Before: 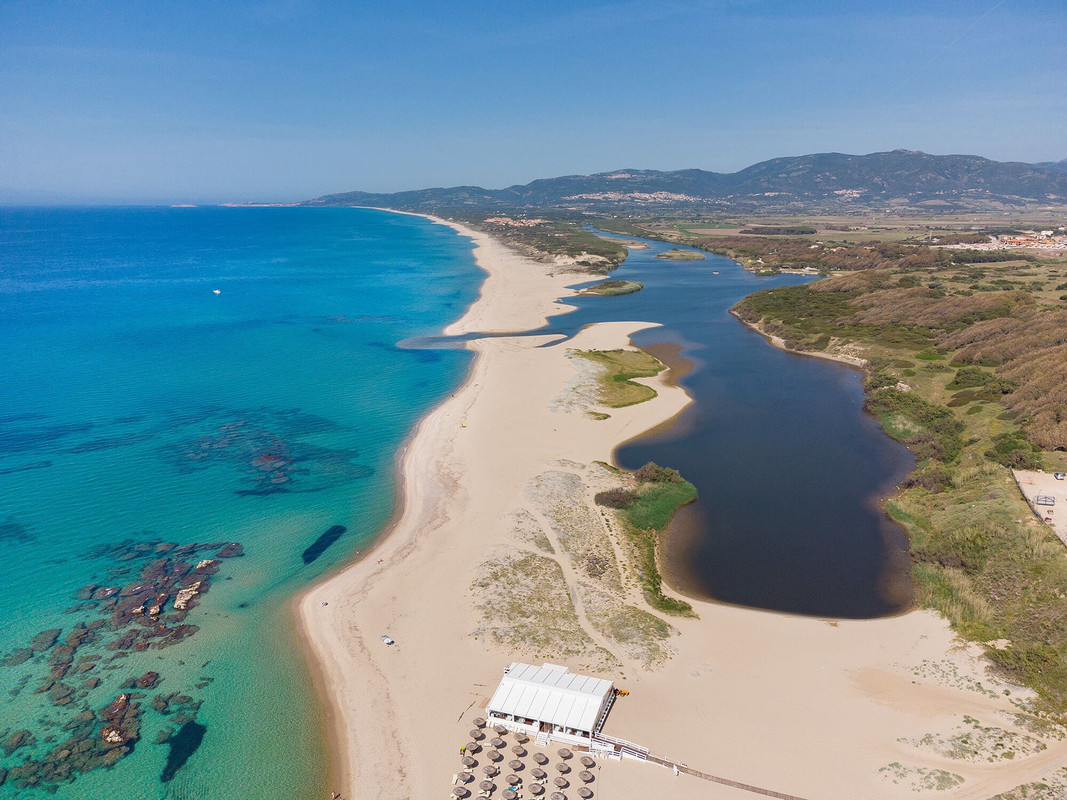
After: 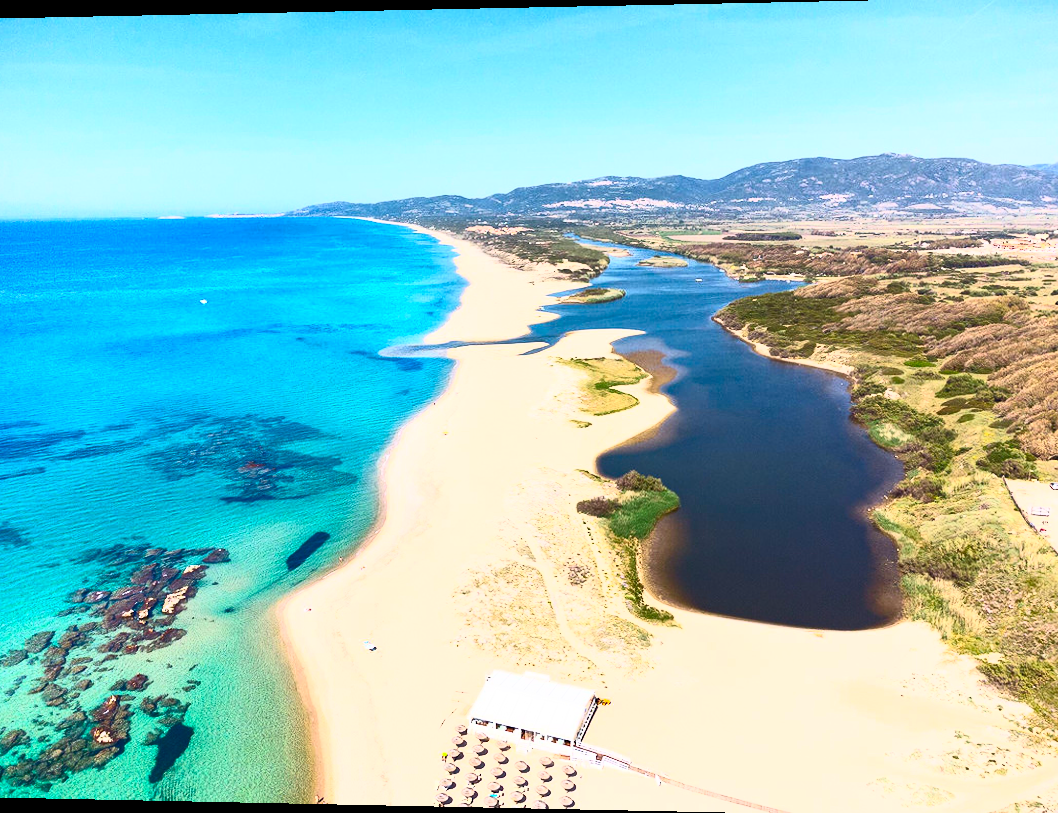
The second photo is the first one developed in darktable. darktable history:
rotate and perspective: lens shift (horizontal) -0.055, automatic cropping off
contrast brightness saturation: contrast 0.83, brightness 0.59, saturation 0.59
crop: left 0.434%, top 0.485%, right 0.244%, bottom 0.386%
